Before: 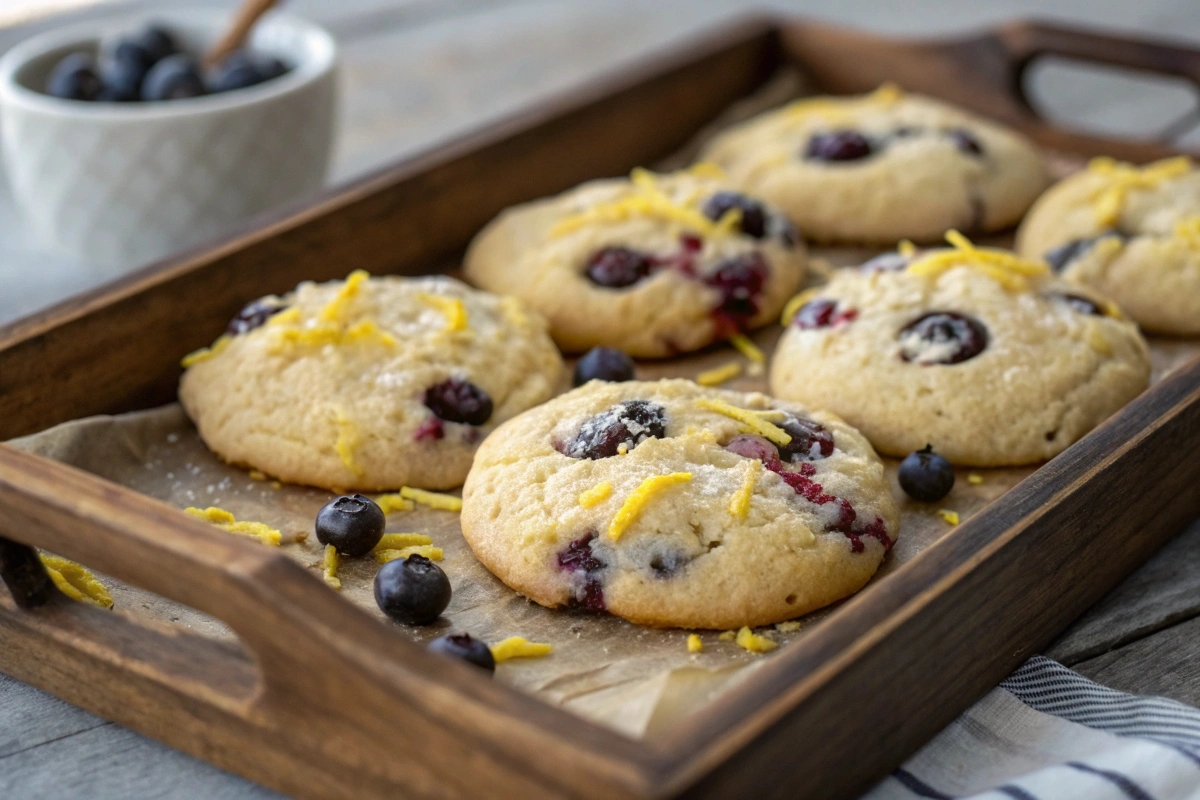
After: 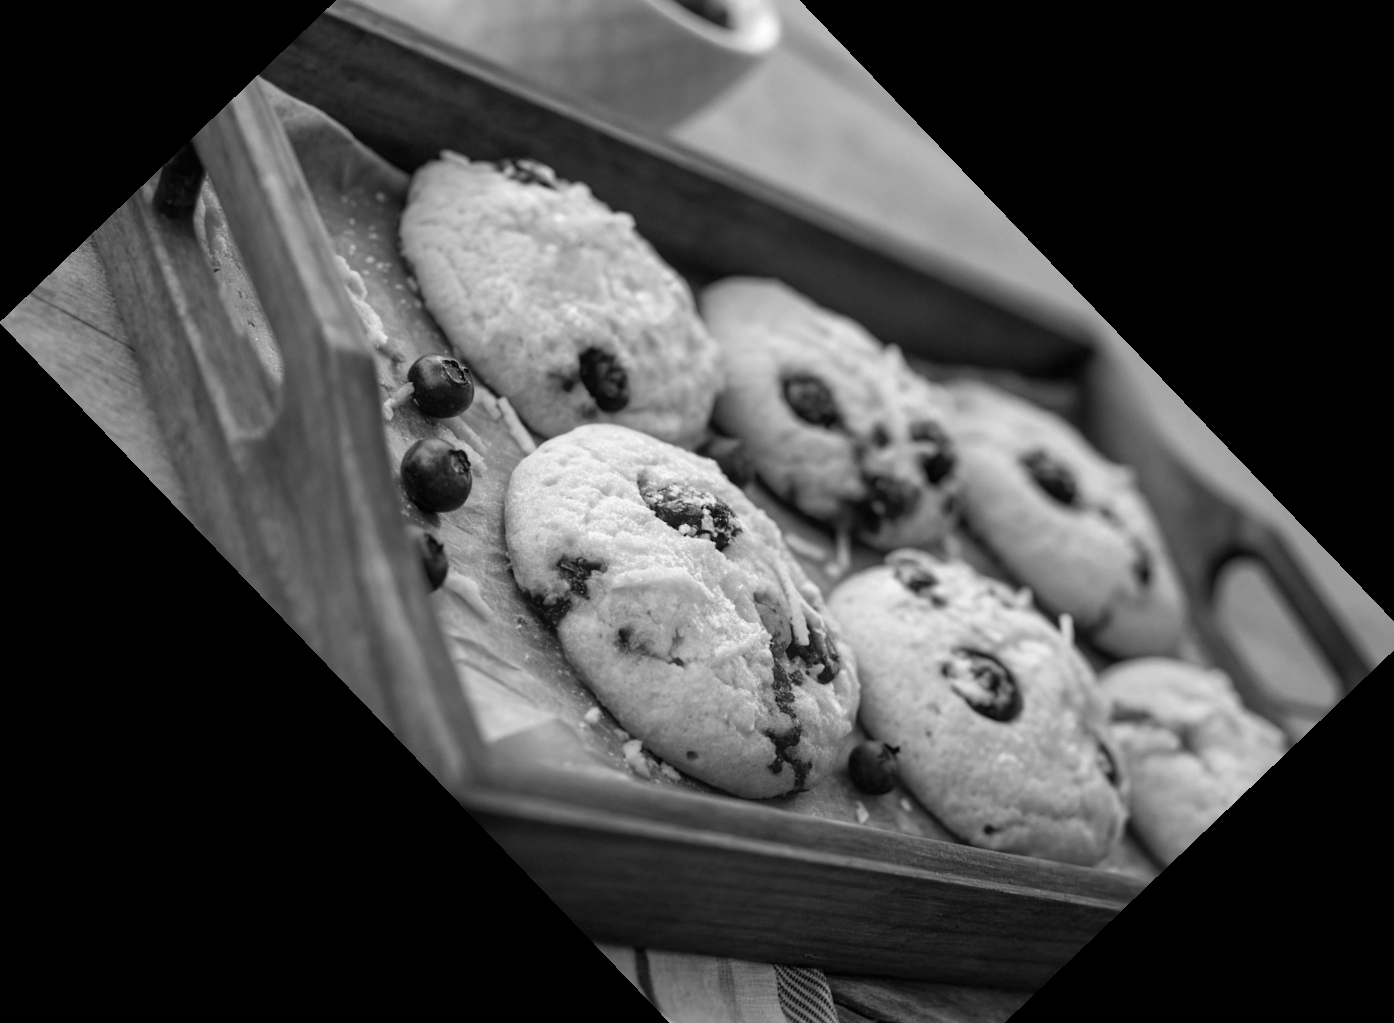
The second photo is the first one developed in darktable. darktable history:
crop and rotate: angle -46.26°, top 16.234%, right 0.912%, bottom 11.704%
monochrome: size 3.1
